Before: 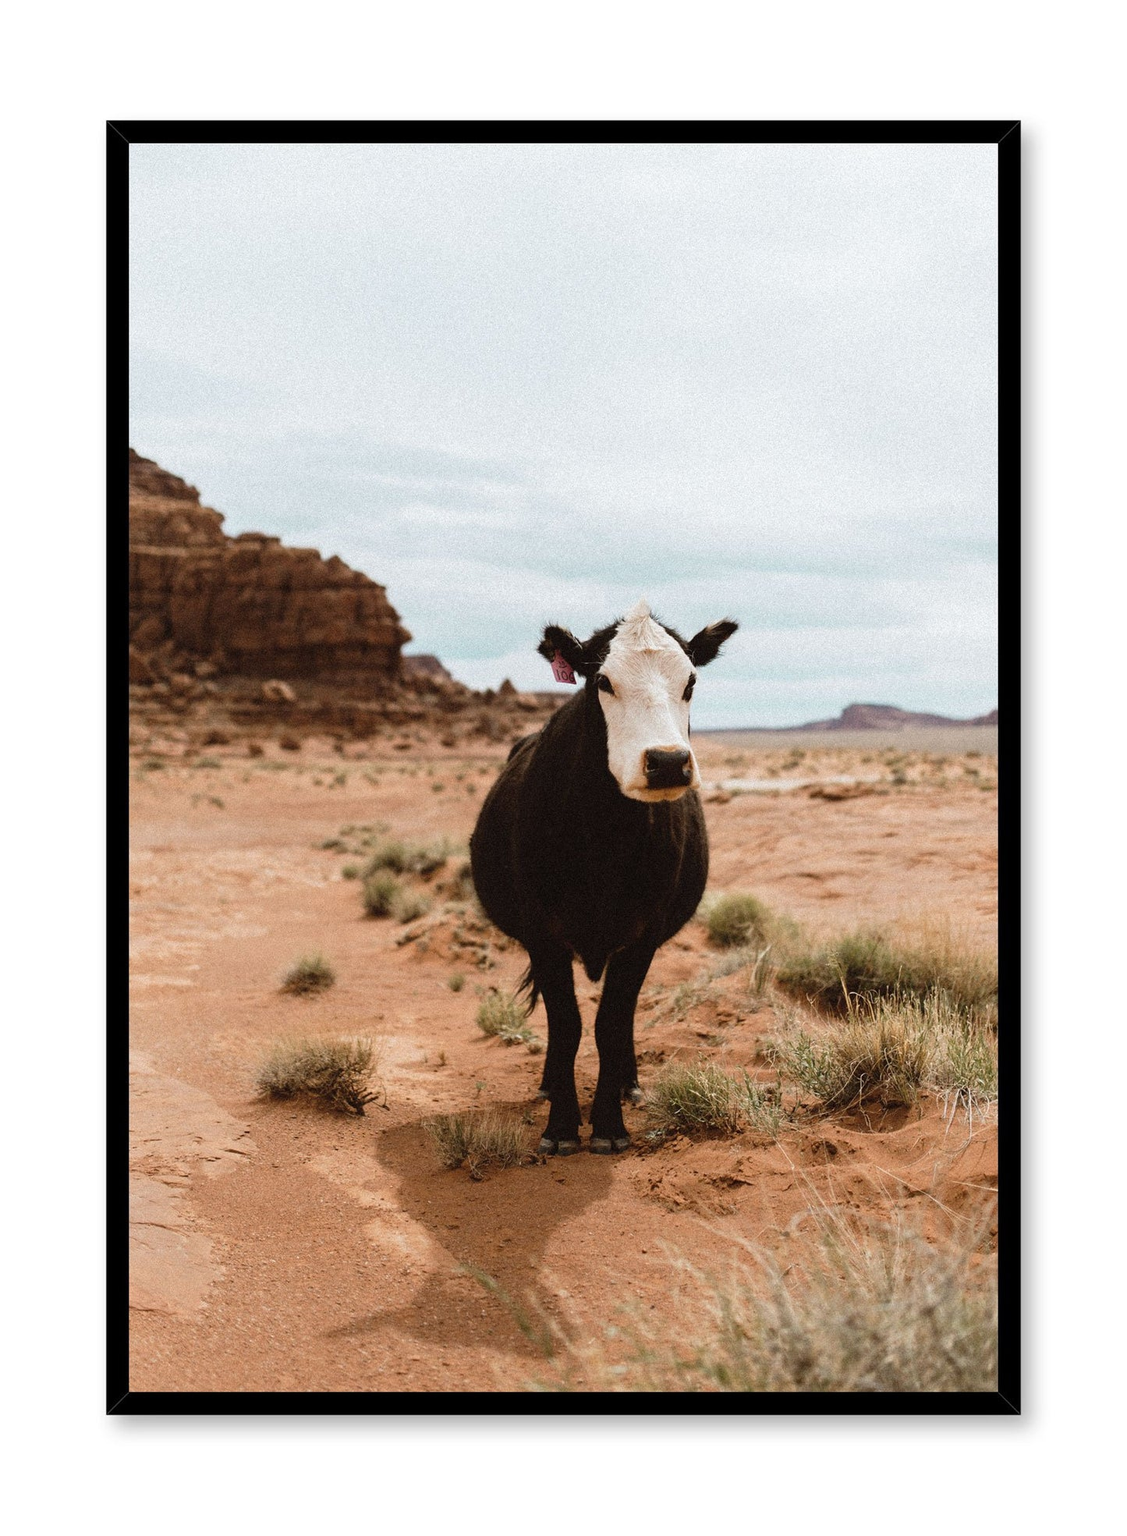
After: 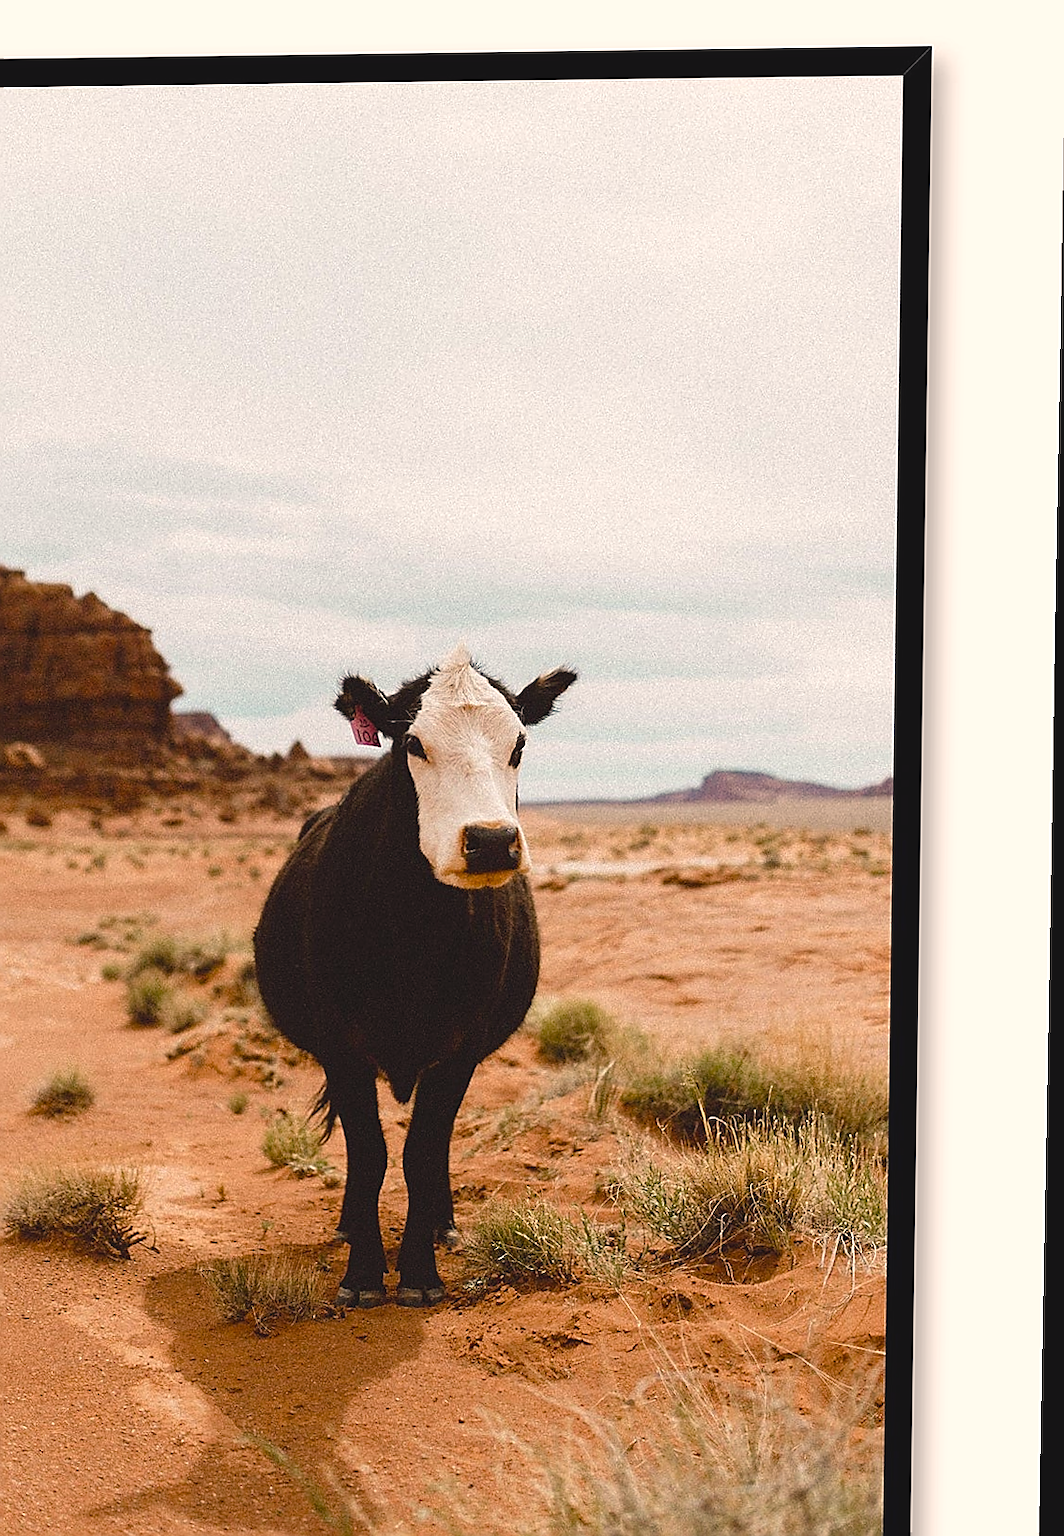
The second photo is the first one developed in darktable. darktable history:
crop: left 23.095%, top 5.827%, bottom 11.854%
sharpen: radius 1.4, amount 1.25, threshold 0.7
color balance rgb: shadows lift › chroma 2%, shadows lift › hue 247.2°, power › chroma 0.3%, power › hue 25.2°, highlights gain › chroma 3%, highlights gain › hue 60°, global offset › luminance 0.75%, perceptual saturation grading › global saturation 20%, perceptual saturation grading › highlights -20%, perceptual saturation grading › shadows 30%, global vibrance 20%
rotate and perspective: lens shift (vertical) 0.048, lens shift (horizontal) -0.024, automatic cropping off
